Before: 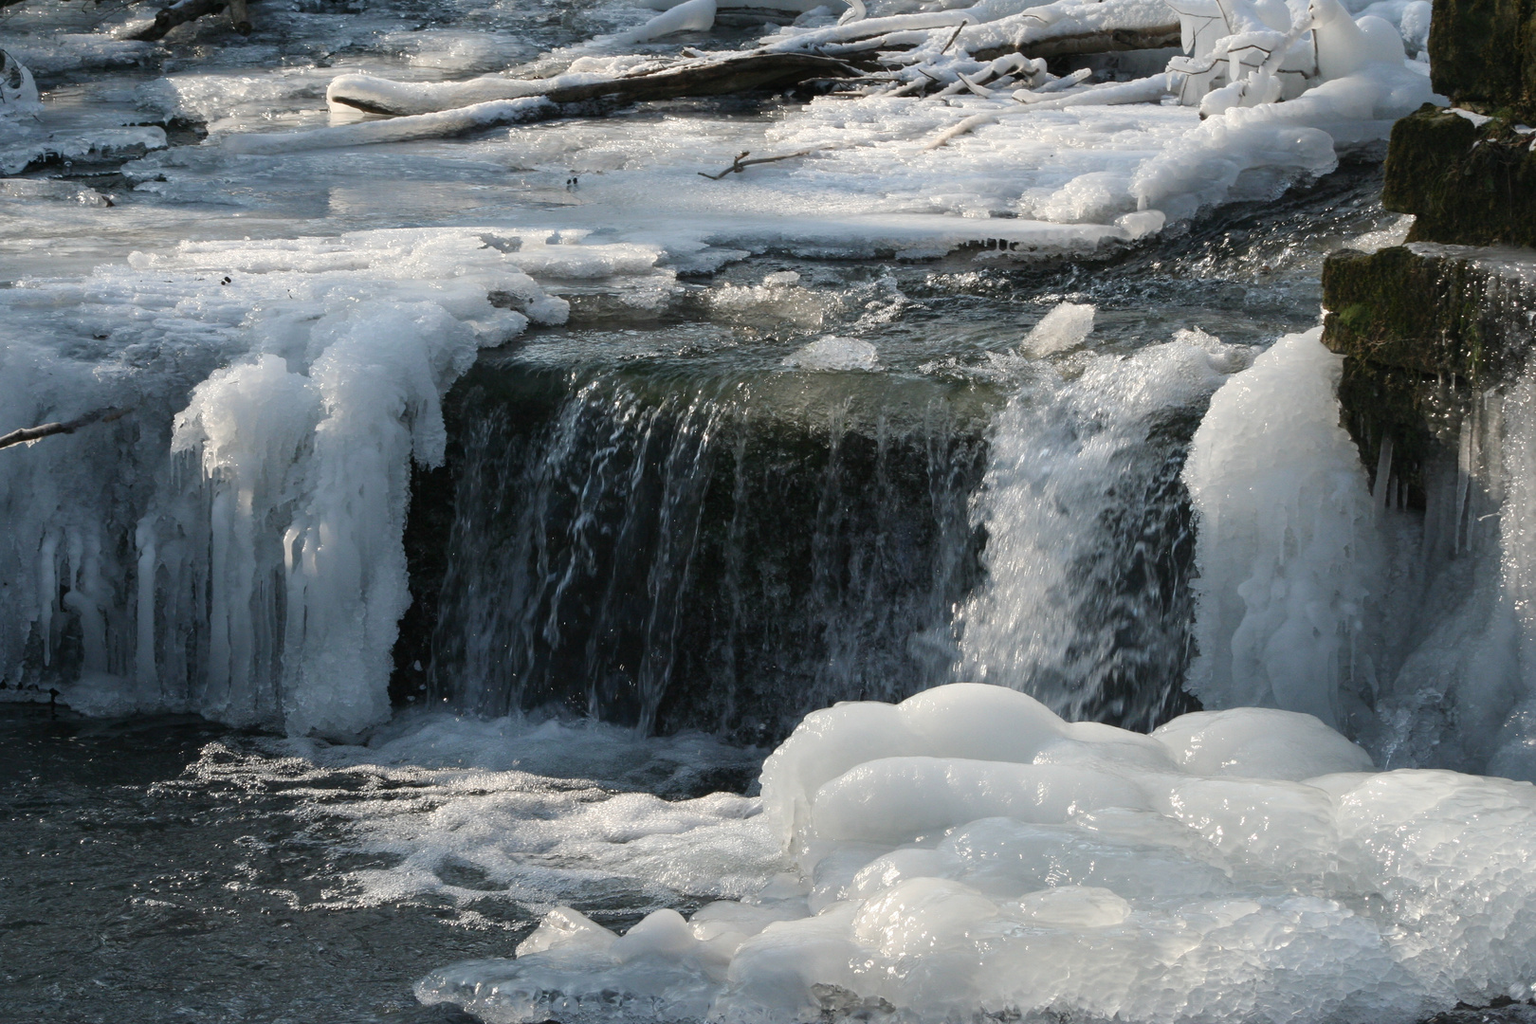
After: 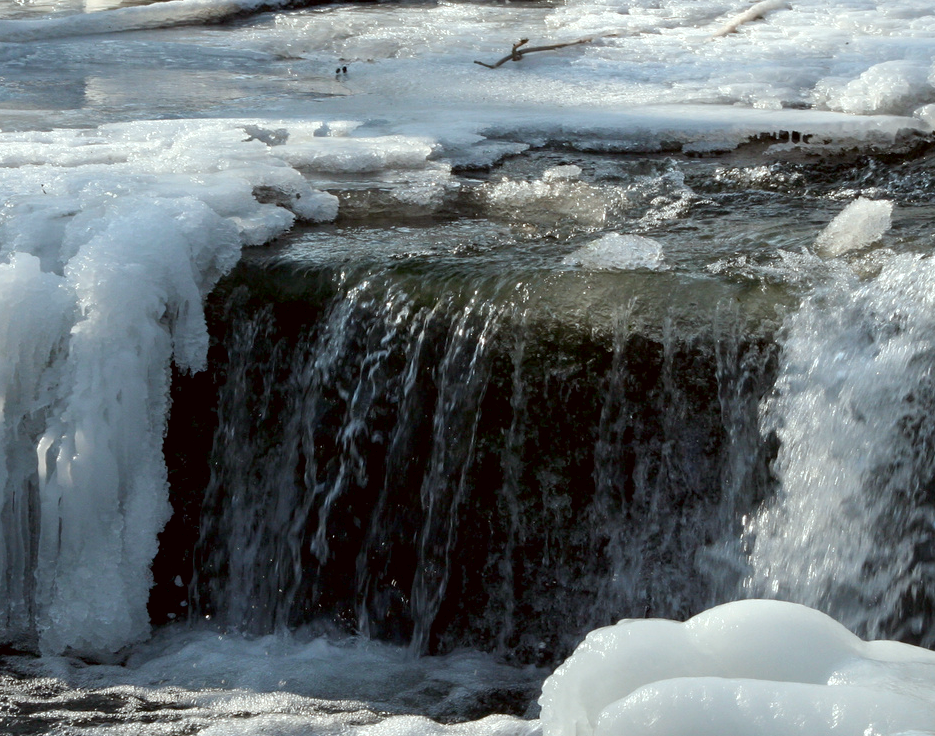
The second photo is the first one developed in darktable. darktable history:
crop: left 16.202%, top 11.208%, right 26.045%, bottom 20.557%
color correction: highlights a* -4.98, highlights b* -3.76, shadows a* 3.83, shadows b* 4.08
exposure: black level correction 0.007, exposure 0.159 EV, compensate highlight preservation false
levels: mode automatic, black 0.023%, white 99.97%, levels [0.062, 0.494, 0.925]
